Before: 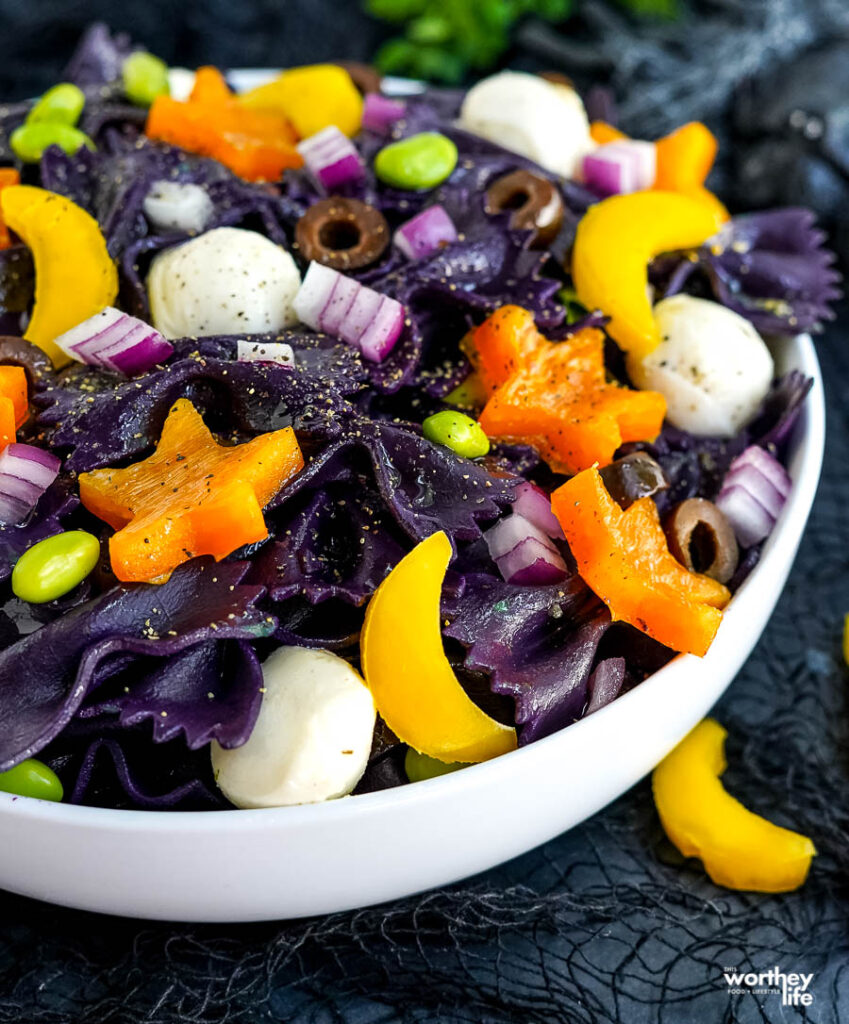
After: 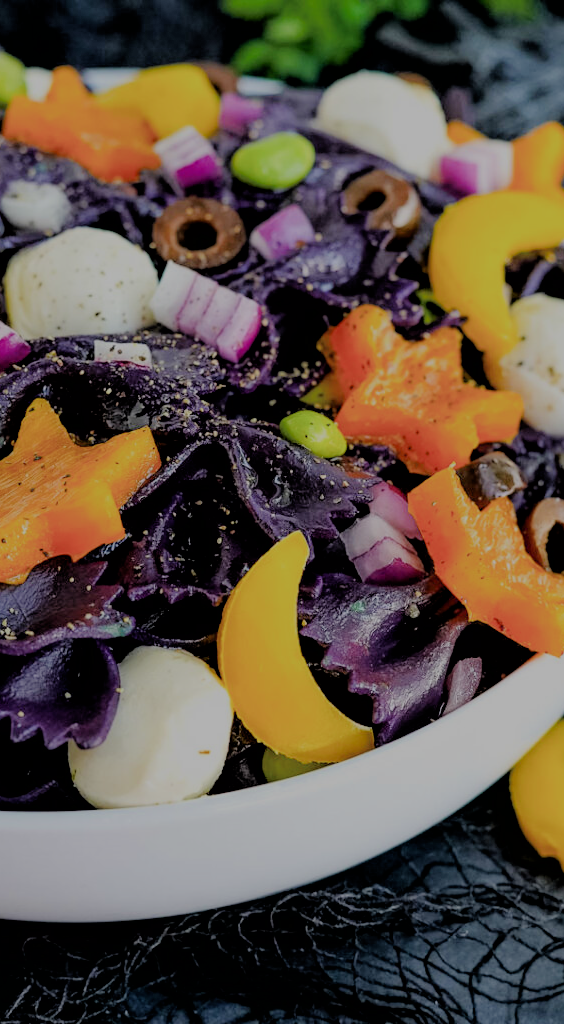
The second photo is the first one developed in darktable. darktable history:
crop: left 16.899%, right 16.556%
filmic rgb: black relative exposure -4.42 EV, white relative exposure 6.58 EV, hardness 1.85, contrast 0.5
